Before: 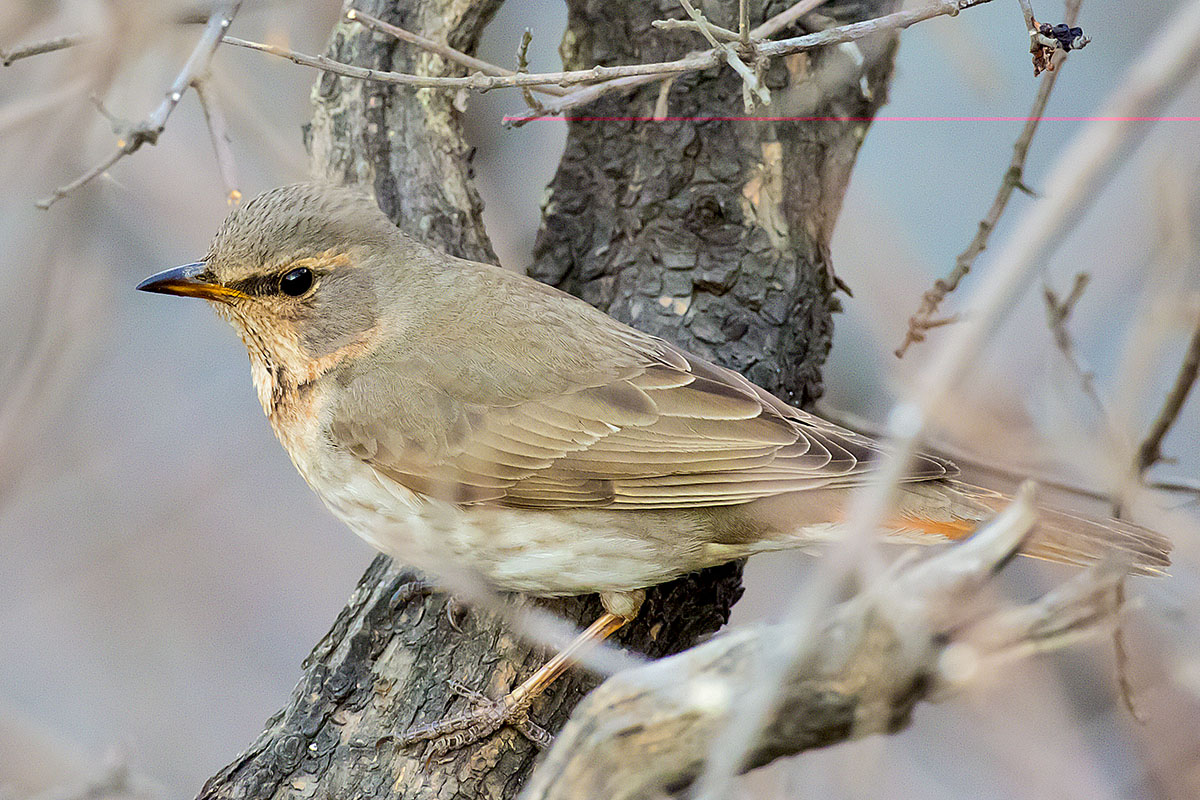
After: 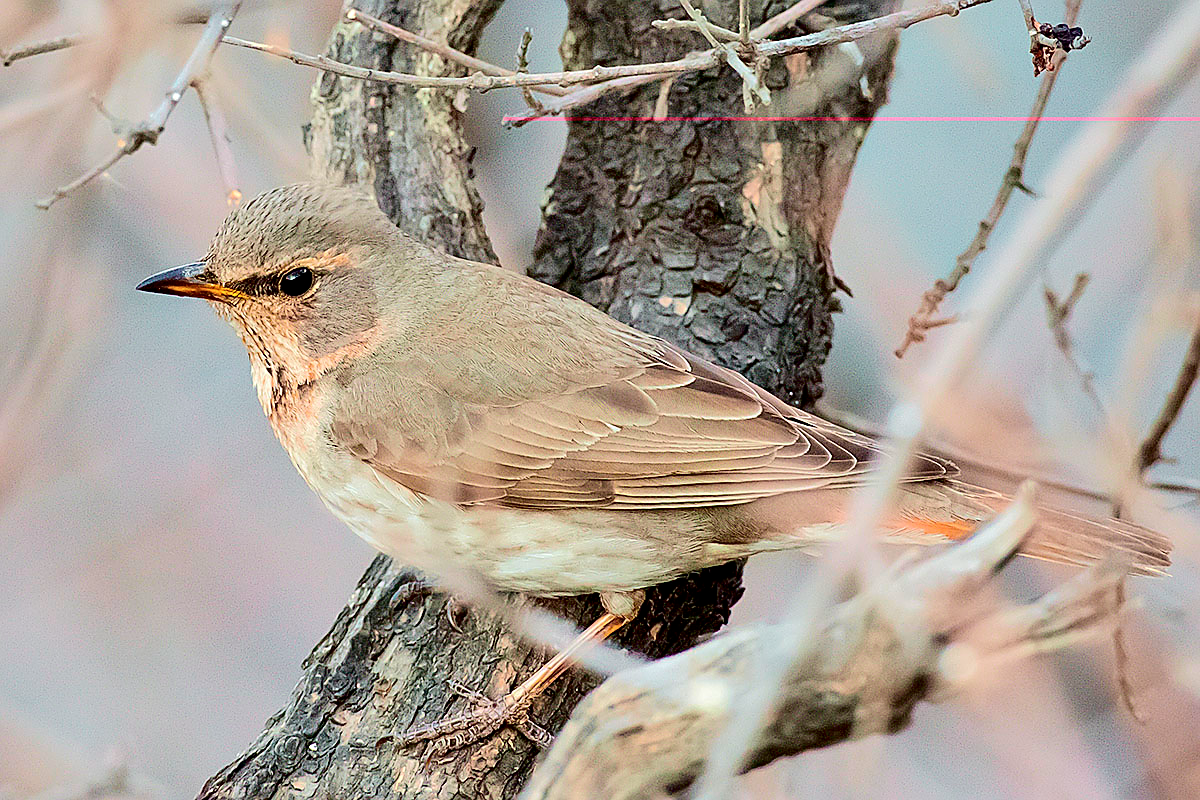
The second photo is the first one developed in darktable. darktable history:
tone curve: curves: ch0 [(0.003, 0) (0.066, 0.023) (0.149, 0.094) (0.264, 0.238) (0.395, 0.421) (0.517, 0.56) (0.688, 0.743) (0.813, 0.846) (1, 1)]; ch1 [(0, 0) (0.164, 0.115) (0.337, 0.332) (0.39, 0.398) (0.464, 0.461) (0.501, 0.5) (0.521, 0.535) (0.571, 0.588) (0.652, 0.681) (0.733, 0.749) (0.811, 0.796) (1, 1)]; ch2 [(0, 0) (0.337, 0.382) (0.464, 0.476) (0.501, 0.502) (0.527, 0.54) (0.556, 0.567) (0.6, 0.59) (0.687, 0.675) (1, 1)], color space Lab, independent channels, preserve colors none
sharpen: on, module defaults
